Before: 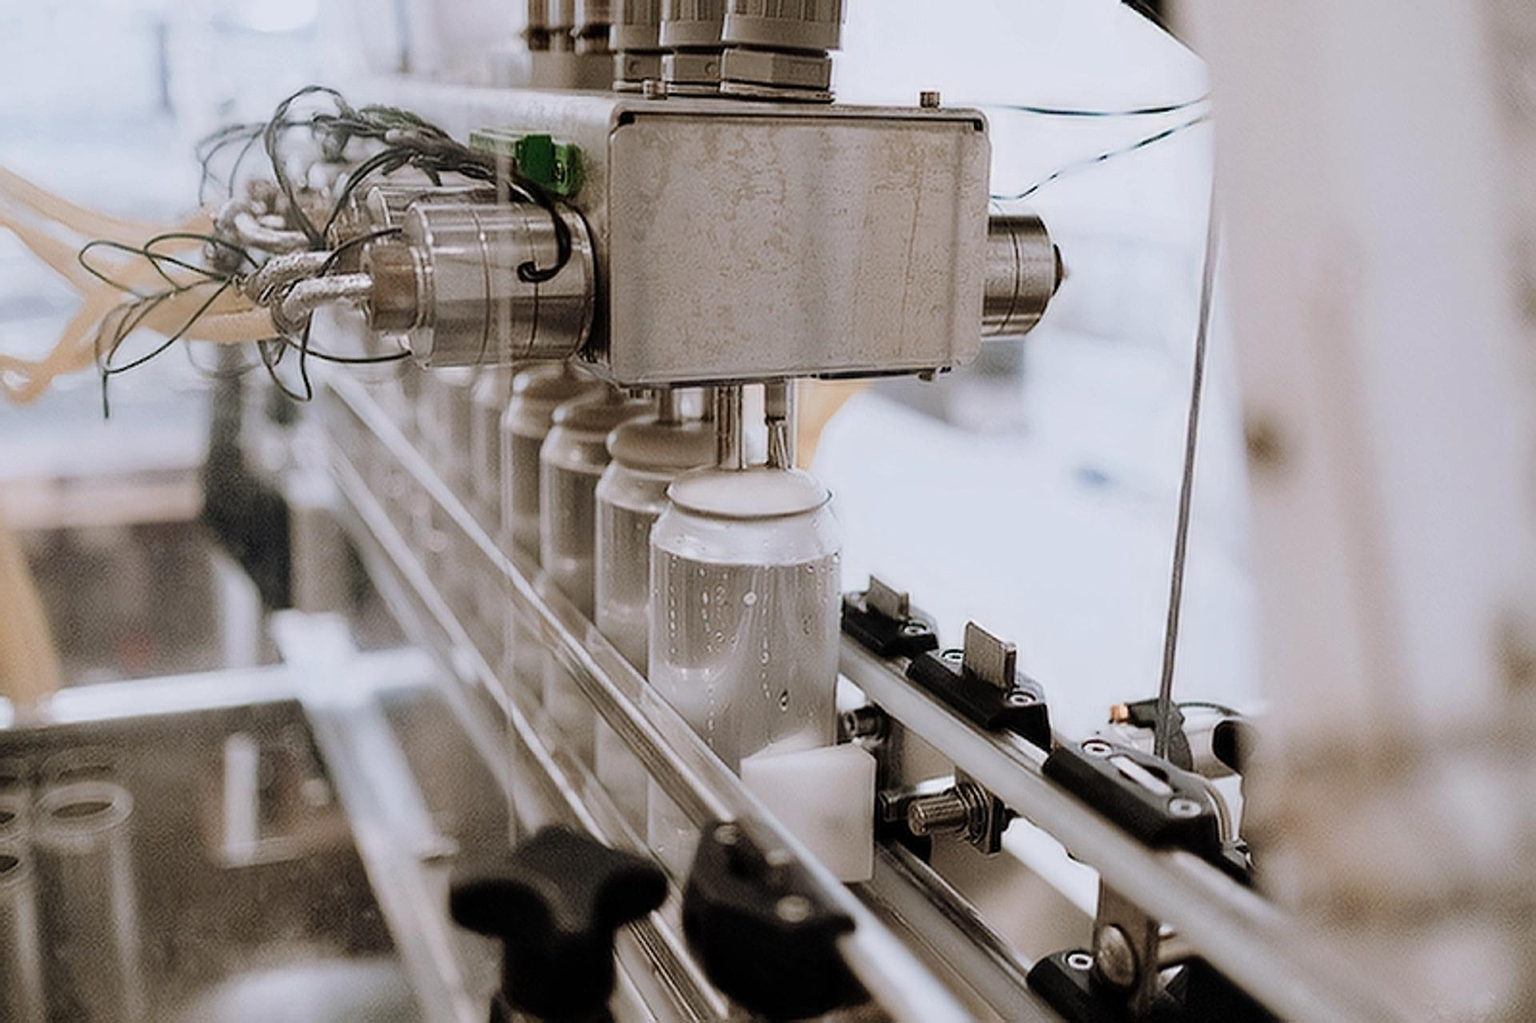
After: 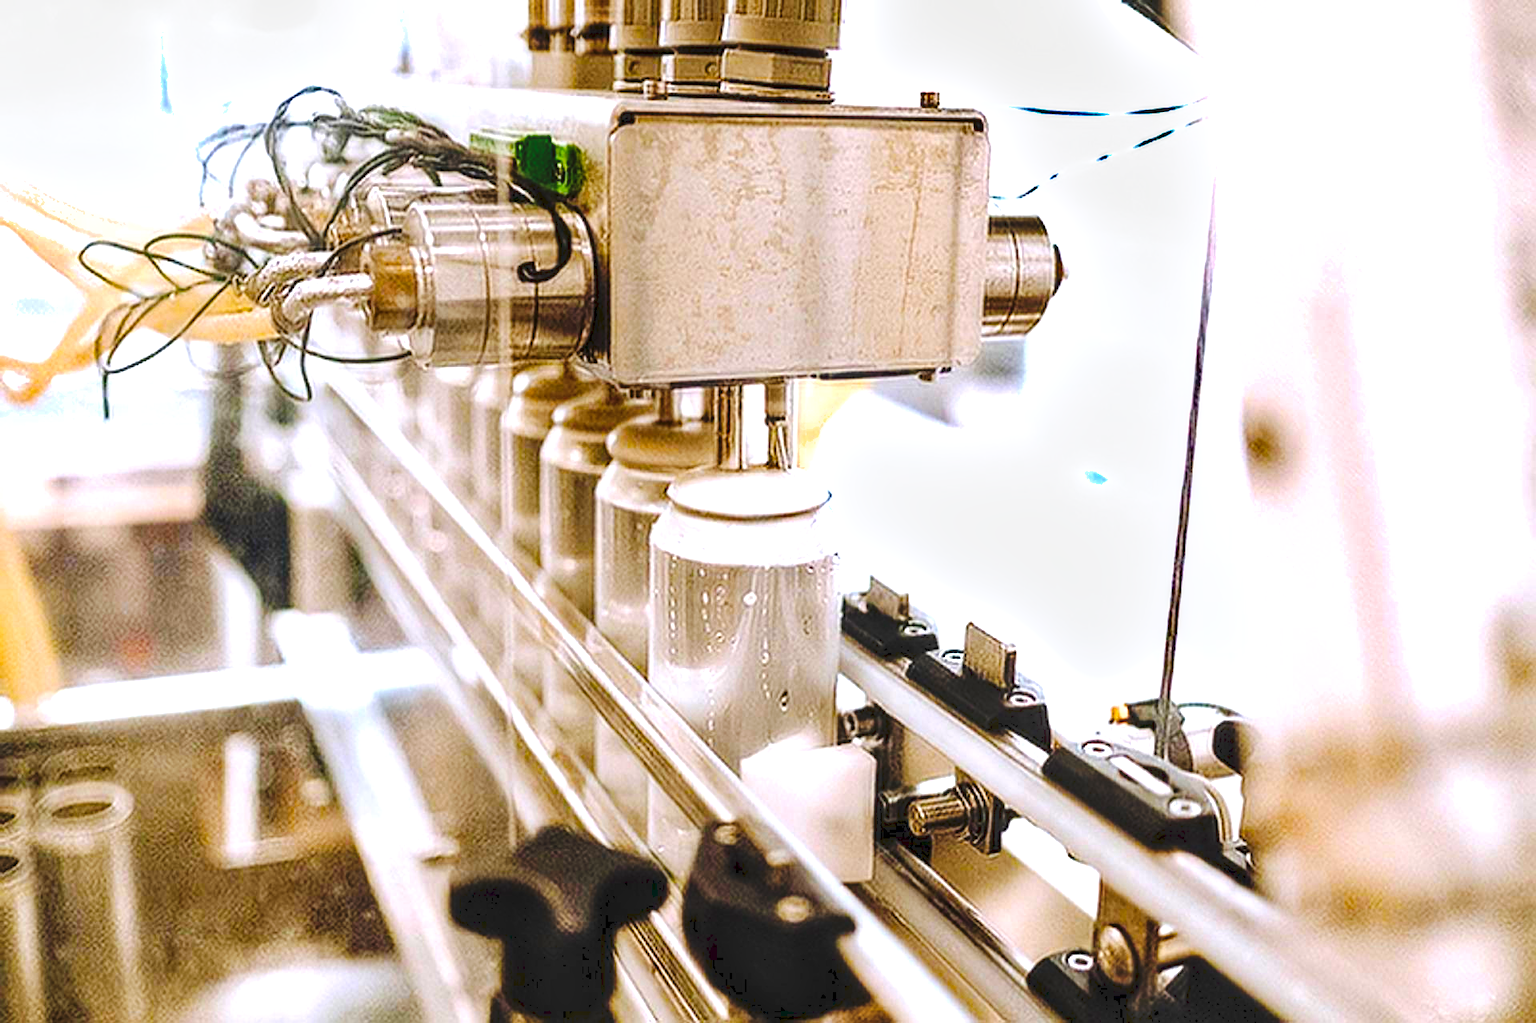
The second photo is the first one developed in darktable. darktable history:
local contrast: detail 130%
tone curve: curves: ch0 [(0, 0) (0.003, 0.068) (0.011, 0.079) (0.025, 0.092) (0.044, 0.107) (0.069, 0.121) (0.1, 0.134) (0.136, 0.16) (0.177, 0.198) (0.224, 0.242) (0.277, 0.312) (0.335, 0.384) (0.399, 0.461) (0.468, 0.539) (0.543, 0.622) (0.623, 0.691) (0.709, 0.763) (0.801, 0.833) (0.898, 0.909) (1, 1)], preserve colors none
shadows and highlights: radius 44.78, white point adjustment 6.64, compress 79.65%, highlights color adjustment 78.42%, soften with gaussian
color balance rgb: linear chroma grading › global chroma 42%, perceptual saturation grading › global saturation 42%, perceptual brilliance grading › global brilliance 25%, global vibrance 33%
